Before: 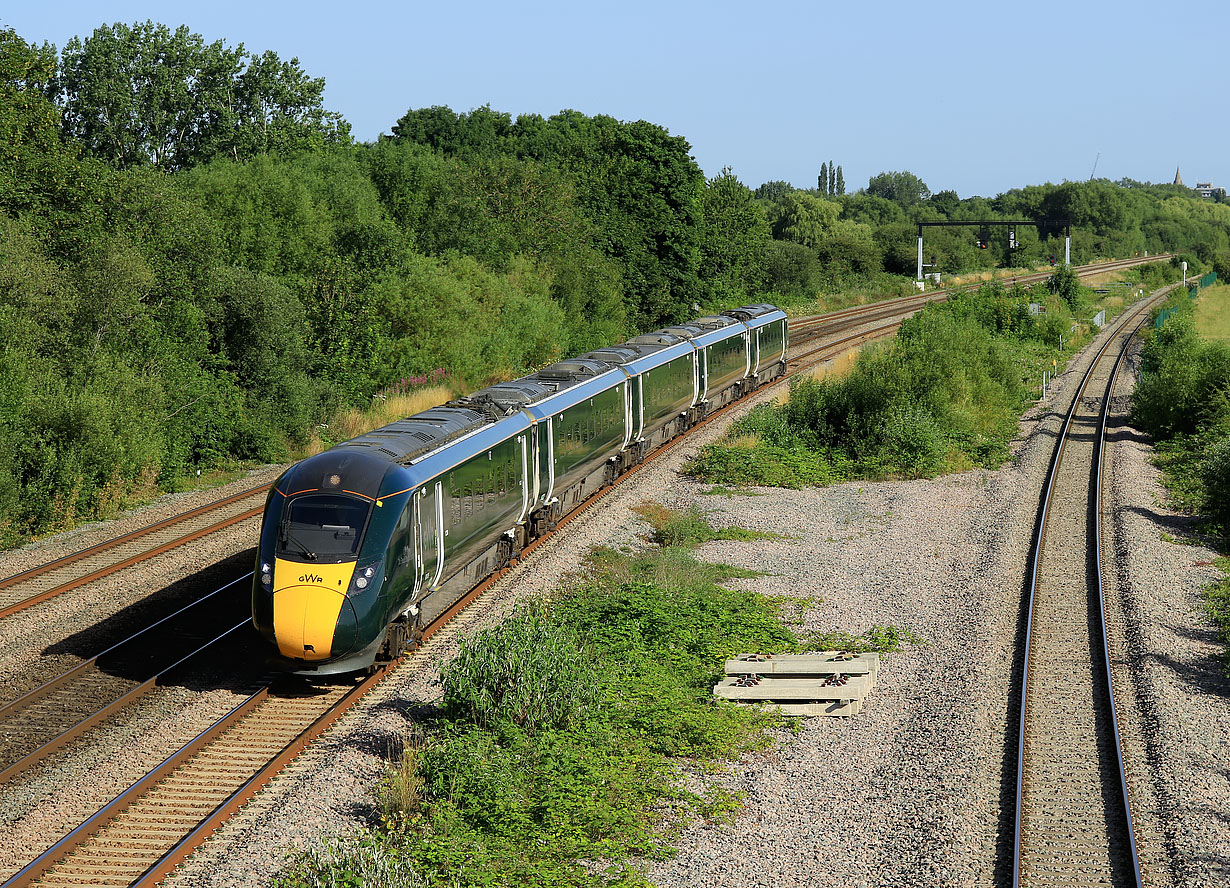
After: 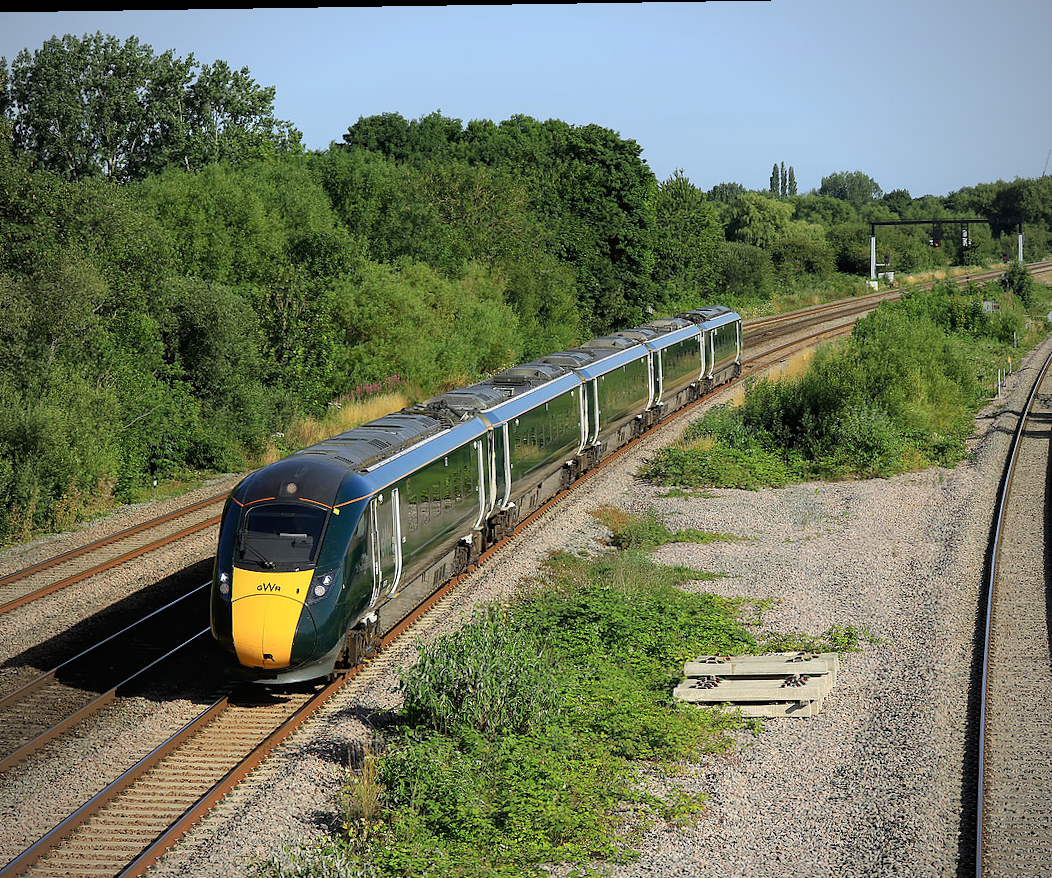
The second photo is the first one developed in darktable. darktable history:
tone equalizer: mask exposure compensation -0.513 EV
crop and rotate: angle 0.884°, left 4.156%, top 0.583%, right 11.18%, bottom 2.591%
vignetting: brightness -0.417, saturation -0.297
